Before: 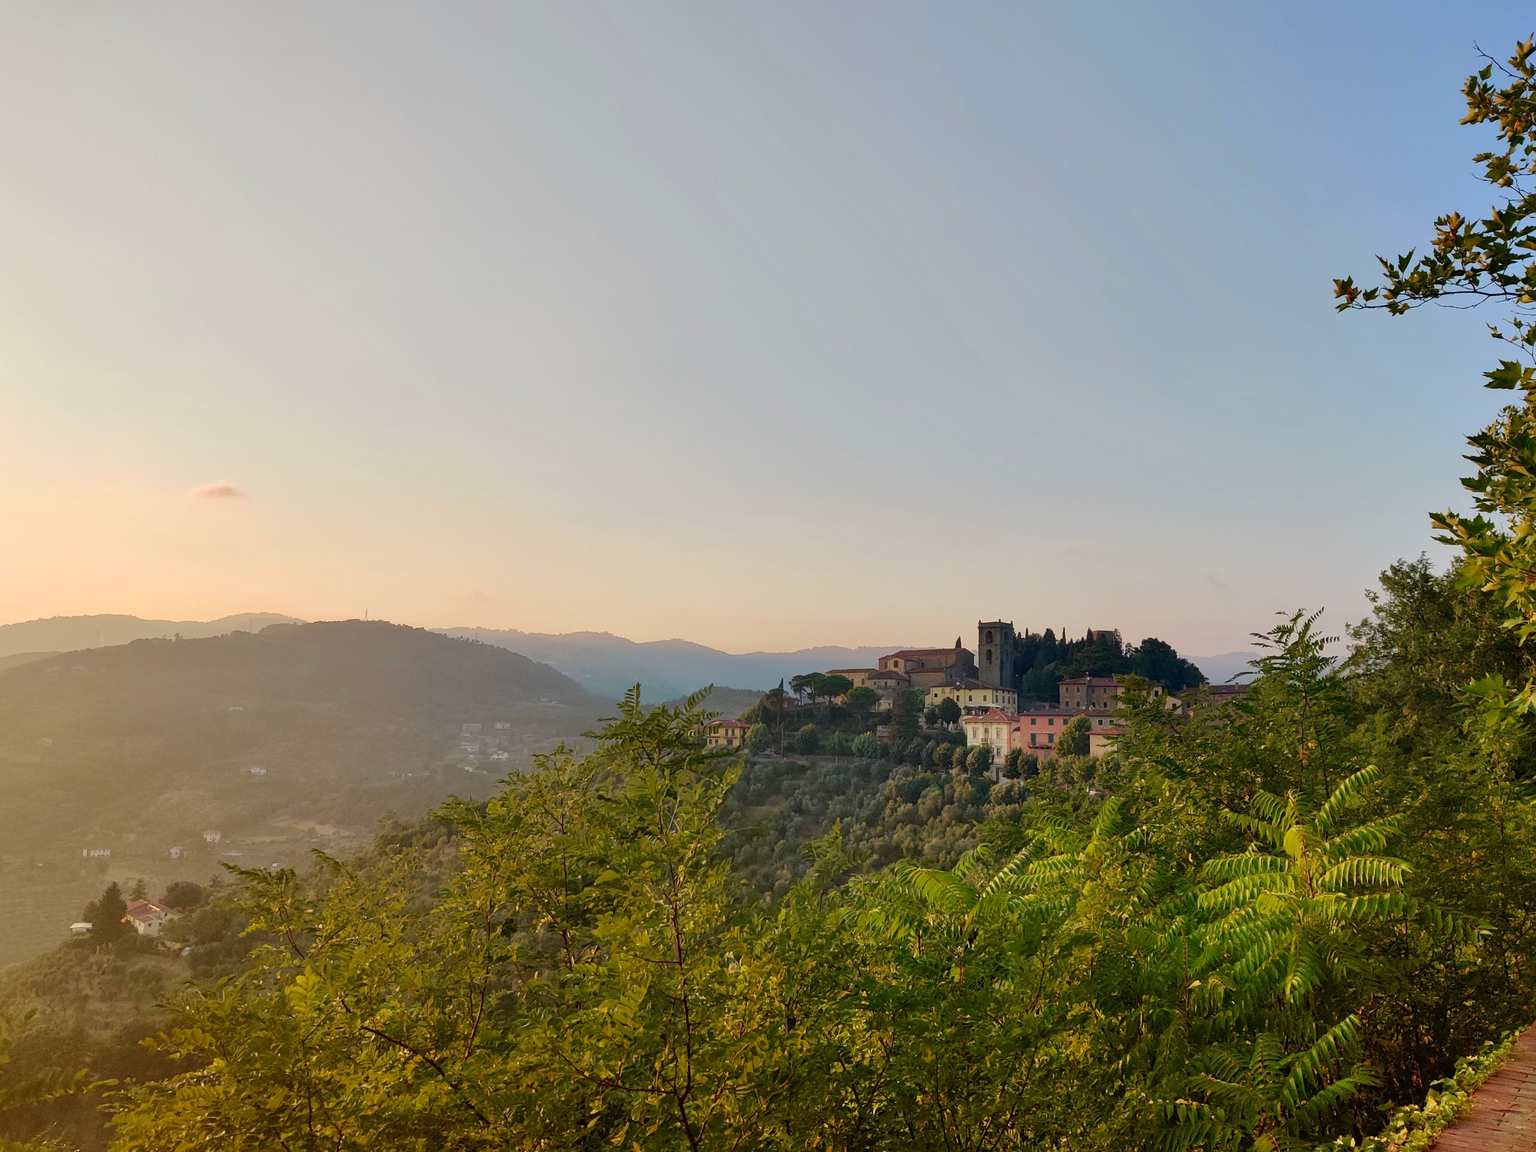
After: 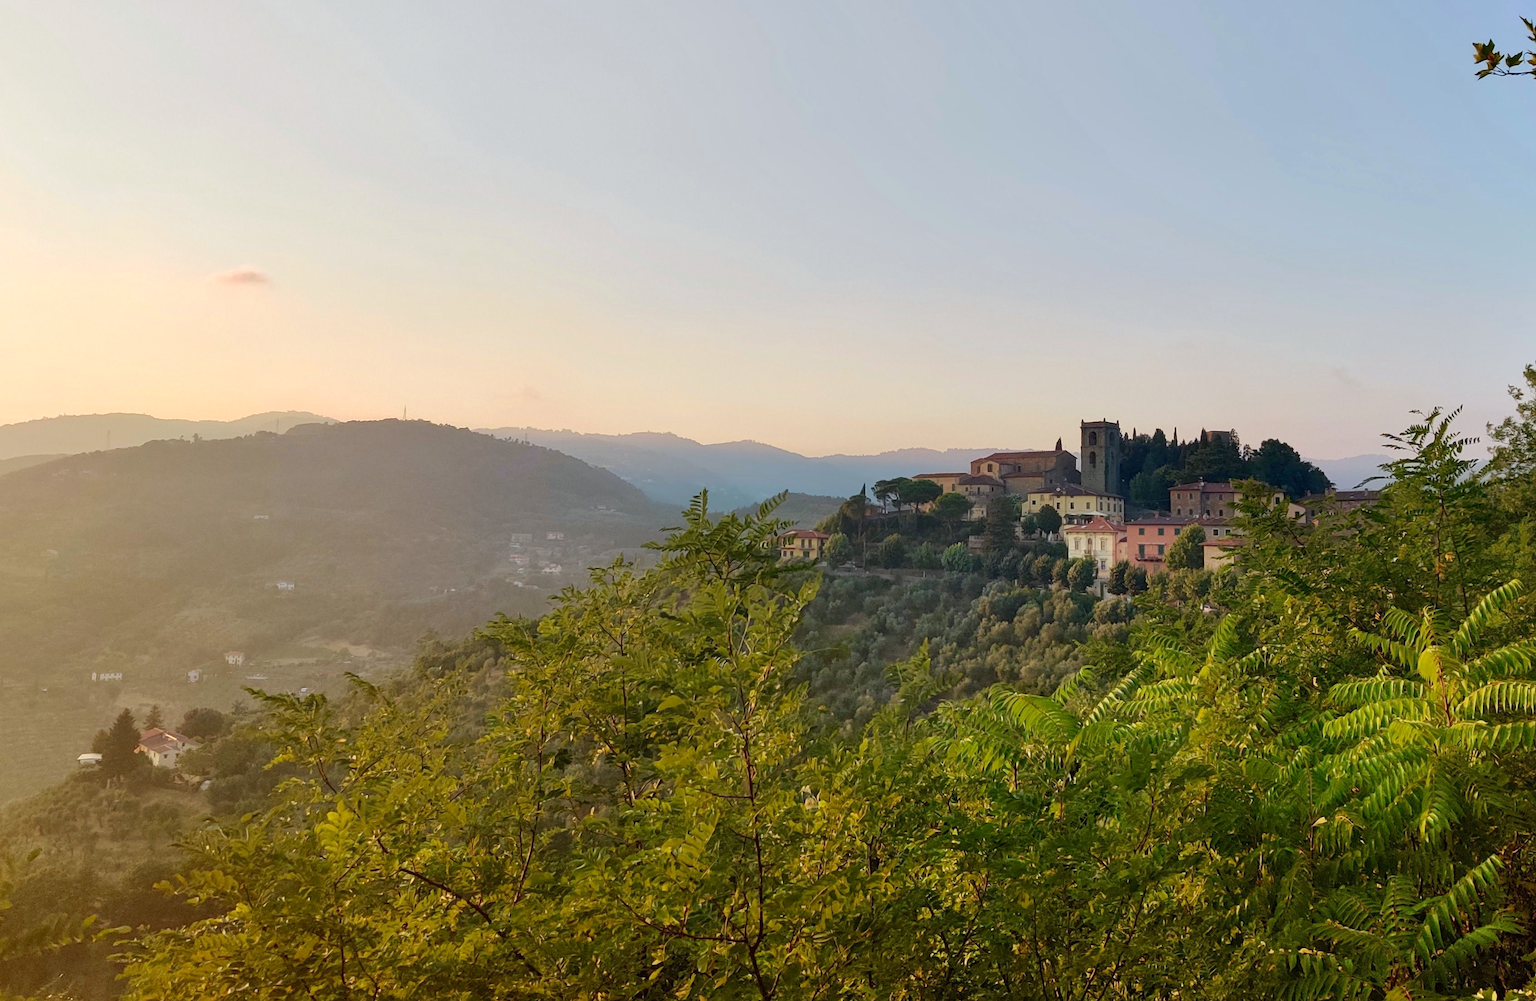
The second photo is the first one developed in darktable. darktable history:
white balance: red 0.98, blue 1.034
exposure: exposure 0.2 EV, compensate highlight preservation false
crop: top 20.916%, right 9.437%, bottom 0.316%
tone equalizer: -8 EV 0.06 EV, smoothing diameter 25%, edges refinement/feathering 10, preserve details guided filter
